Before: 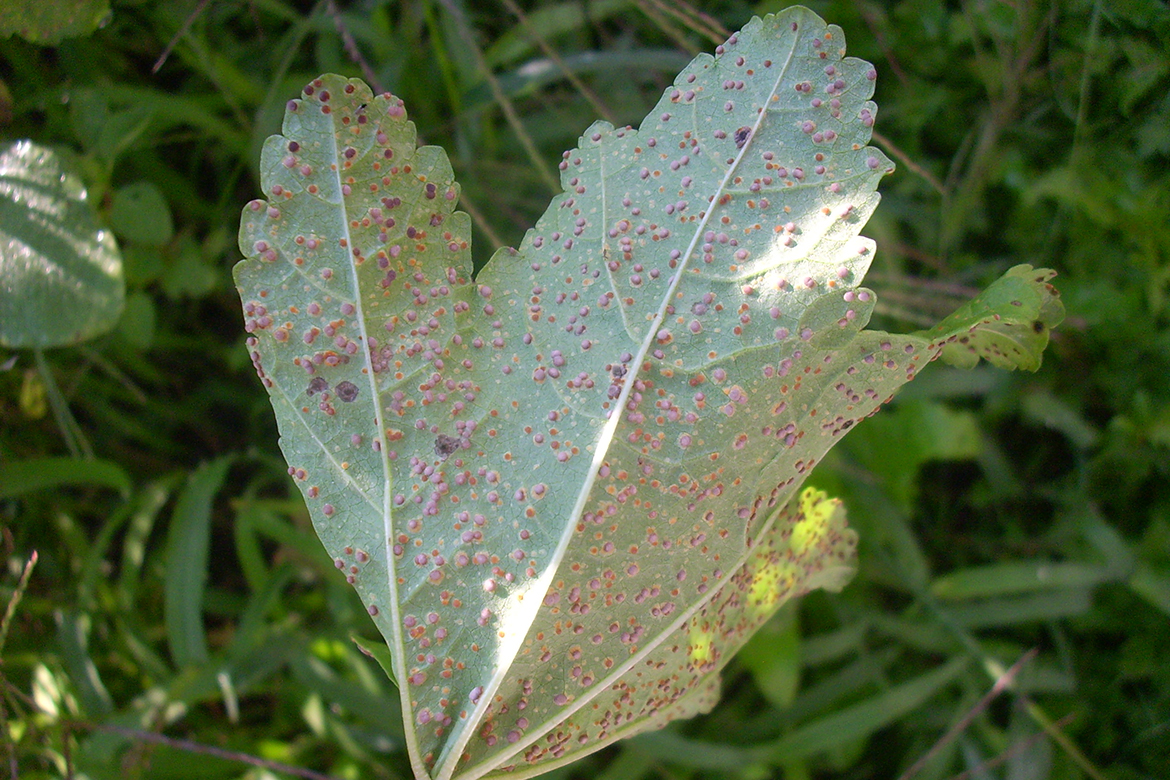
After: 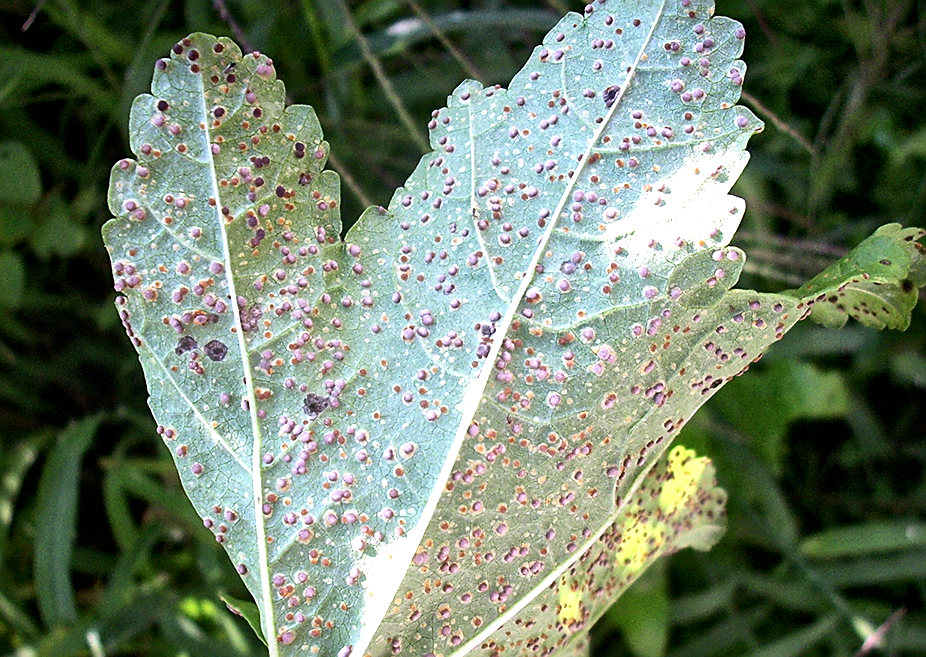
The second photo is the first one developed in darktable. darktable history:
local contrast: mode bilateral grid, contrast 20, coarseness 20, detail 150%, midtone range 0.2
sharpen: on, module defaults
tone equalizer: -8 EV -1.08 EV, -7 EV -1.01 EV, -6 EV -0.867 EV, -5 EV -0.578 EV, -3 EV 0.578 EV, -2 EV 0.867 EV, -1 EV 1.01 EV, +0 EV 1.08 EV, edges refinement/feathering 500, mask exposure compensation -1.57 EV, preserve details no
crop: left 11.225%, top 5.381%, right 9.565%, bottom 10.314%
color calibration: illuminant as shot in camera, x 0.358, y 0.373, temperature 4628.91 K
